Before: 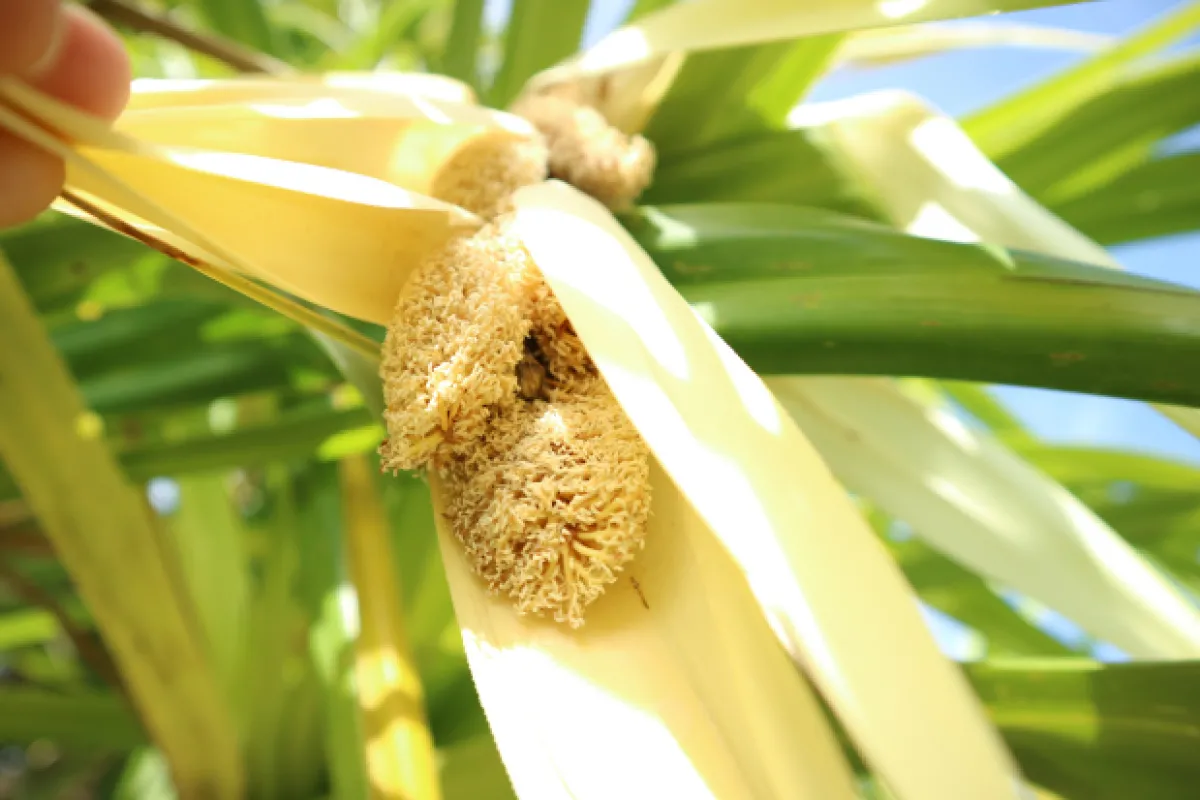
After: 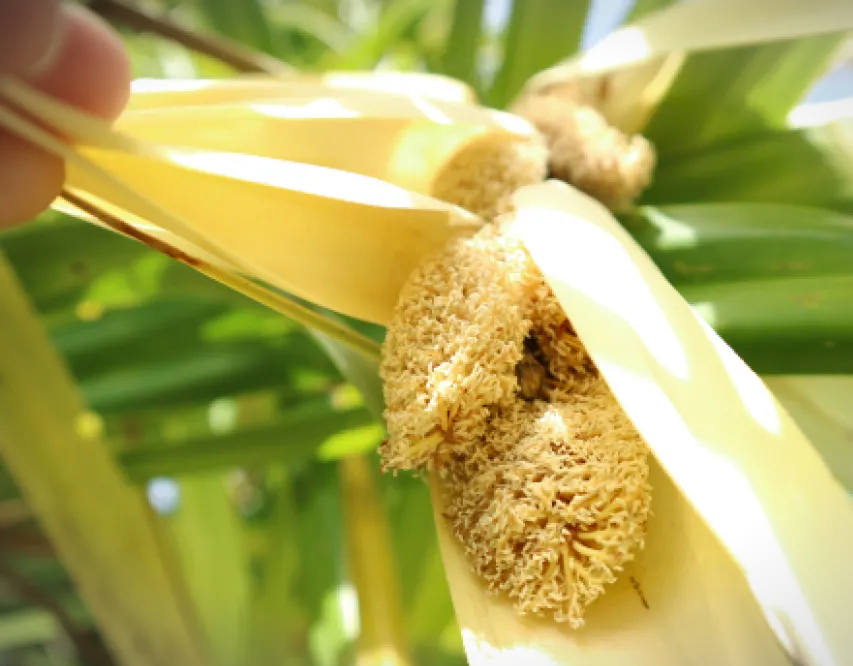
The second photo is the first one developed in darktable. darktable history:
crop: right 28.885%, bottom 16.626%
shadows and highlights: radius 125.46, shadows 30.51, highlights -30.51, low approximation 0.01, soften with gaussian
vignetting: fall-off start 100%, brightness -0.282, width/height ratio 1.31
